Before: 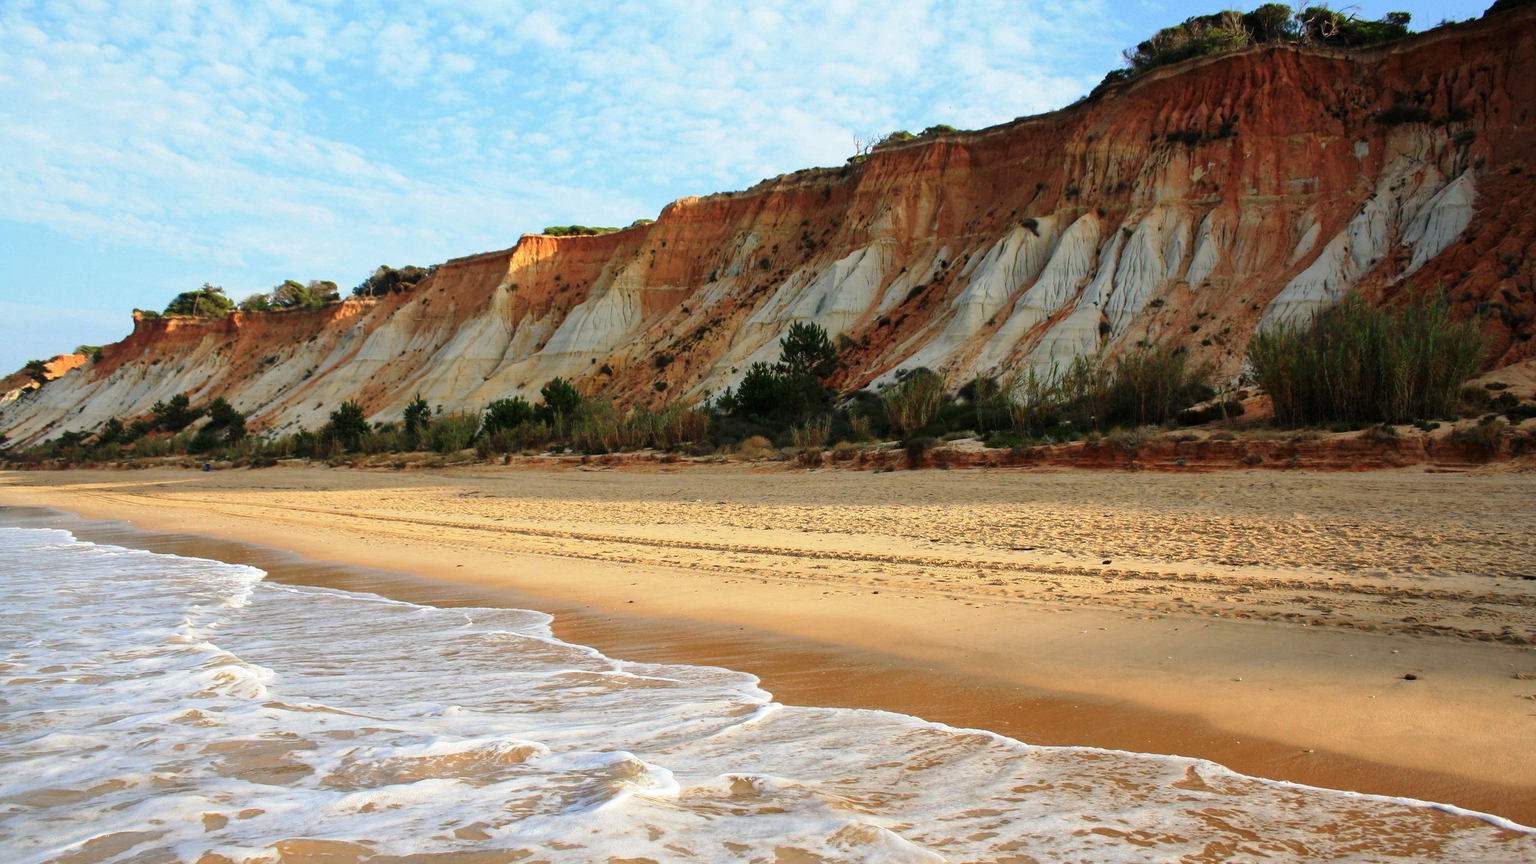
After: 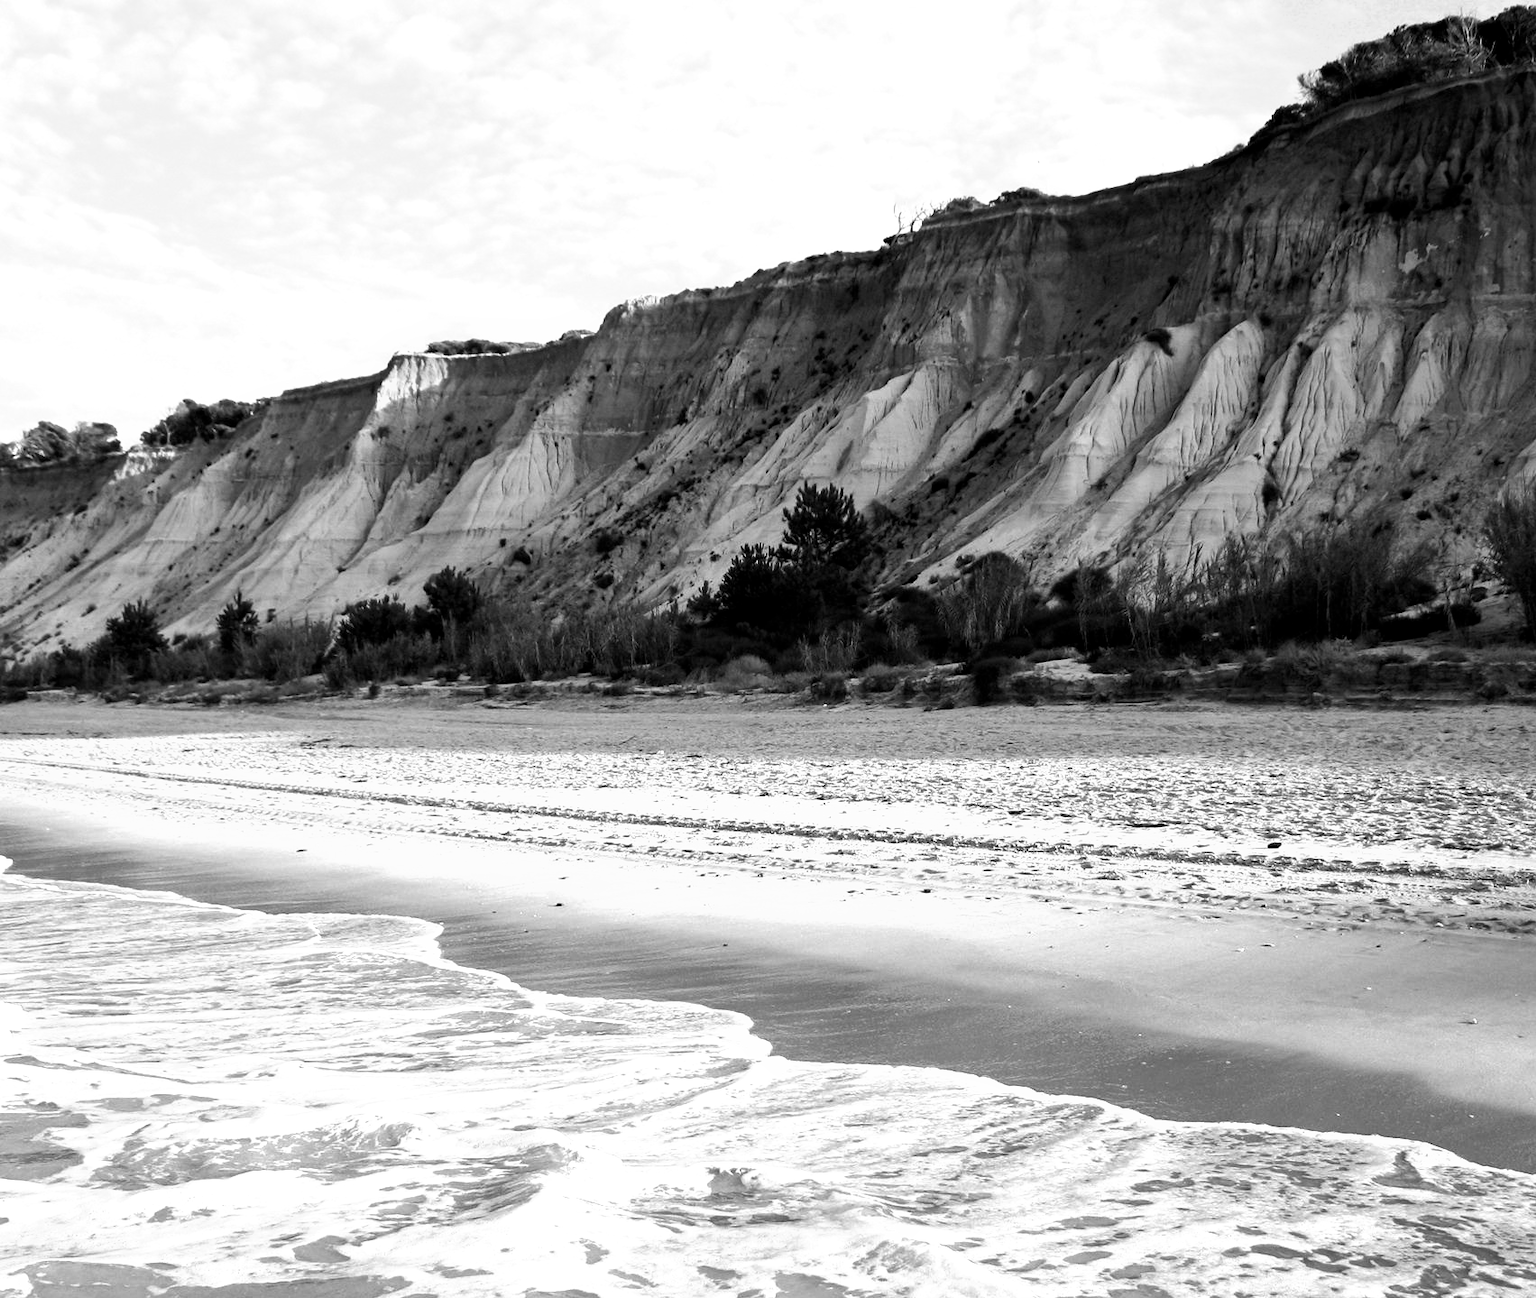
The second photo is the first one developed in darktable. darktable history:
crop: left 16.899%, right 16.556%
monochrome: on, module defaults
velvia: on, module defaults
color balance rgb: shadows lift › luminance -7.7%, shadows lift › chroma 2.13%, shadows lift › hue 200.79°, power › luminance -7.77%, power › chroma 2.27%, power › hue 220.69°, highlights gain › luminance 15.15%, highlights gain › chroma 4%, highlights gain › hue 209.35°, global offset › luminance -0.21%, global offset › chroma 0.27%, perceptual saturation grading › global saturation 24.42%, perceptual saturation grading › highlights -24.42%, perceptual saturation grading › mid-tones 24.42%, perceptual saturation grading › shadows 40%, perceptual brilliance grading › global brilliance -5%, perceptual brilliance grading › highlights 24.42%, perceptual brilliance grading › mid-tones 7%, perceptual brilliance grading › shadows -5%
